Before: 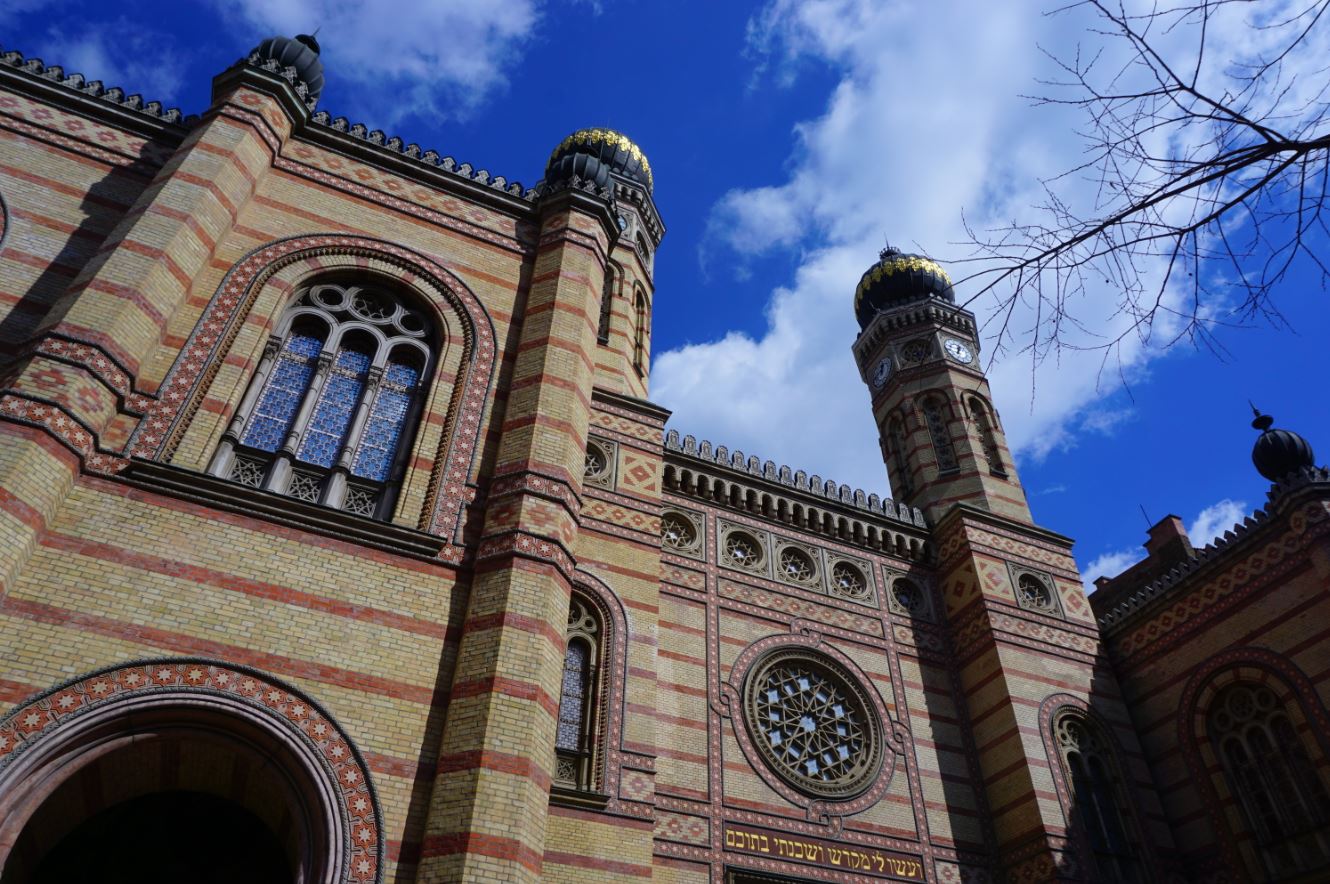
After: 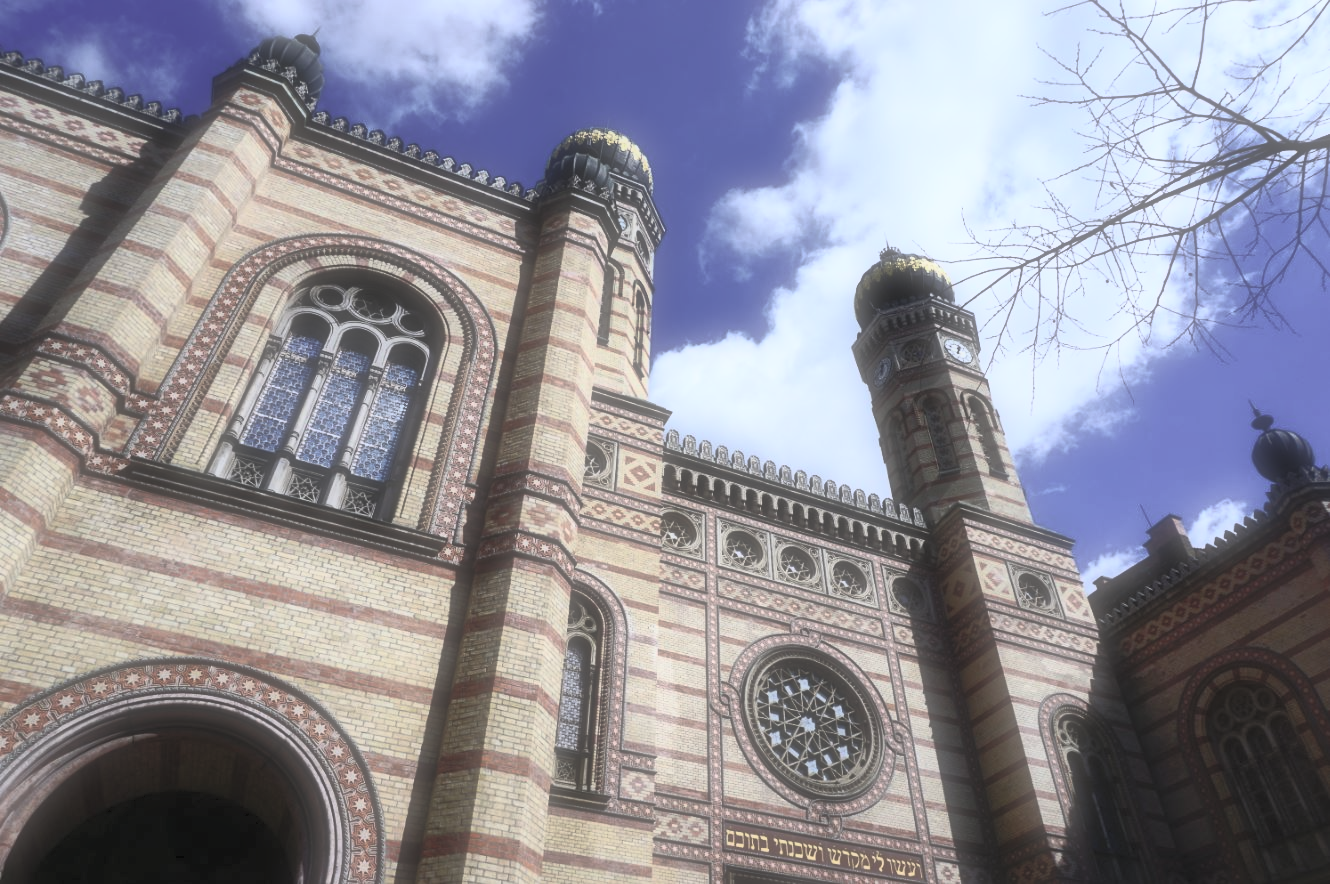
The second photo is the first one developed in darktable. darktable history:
soften: size 60.24%, saturation 65.46%, brightness 0.506 EV, mix 25.7%
shadows and highlights: on, module defaults
contrast brightness saturation: contrast 0.57, brightness 0.57, saturation -0.34
